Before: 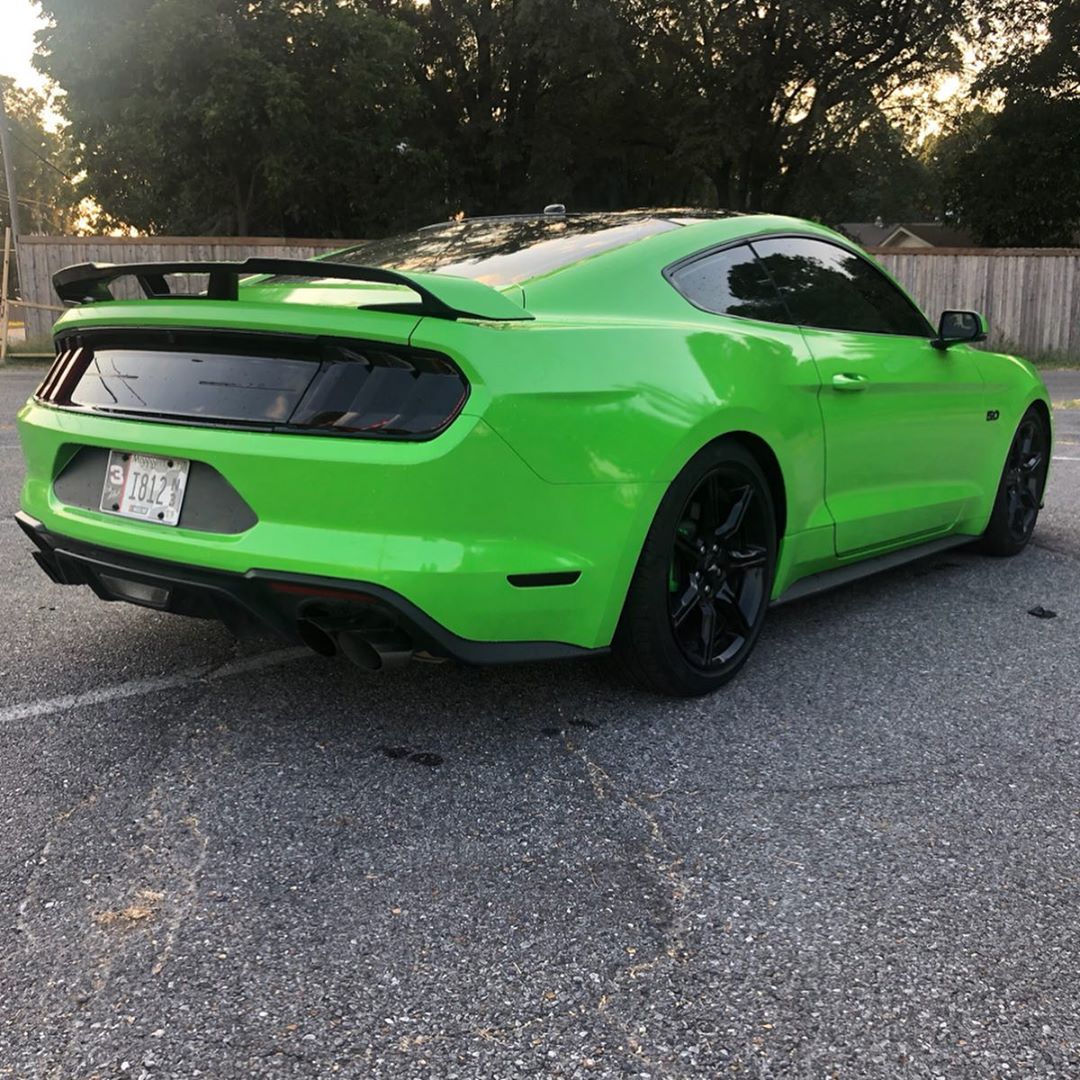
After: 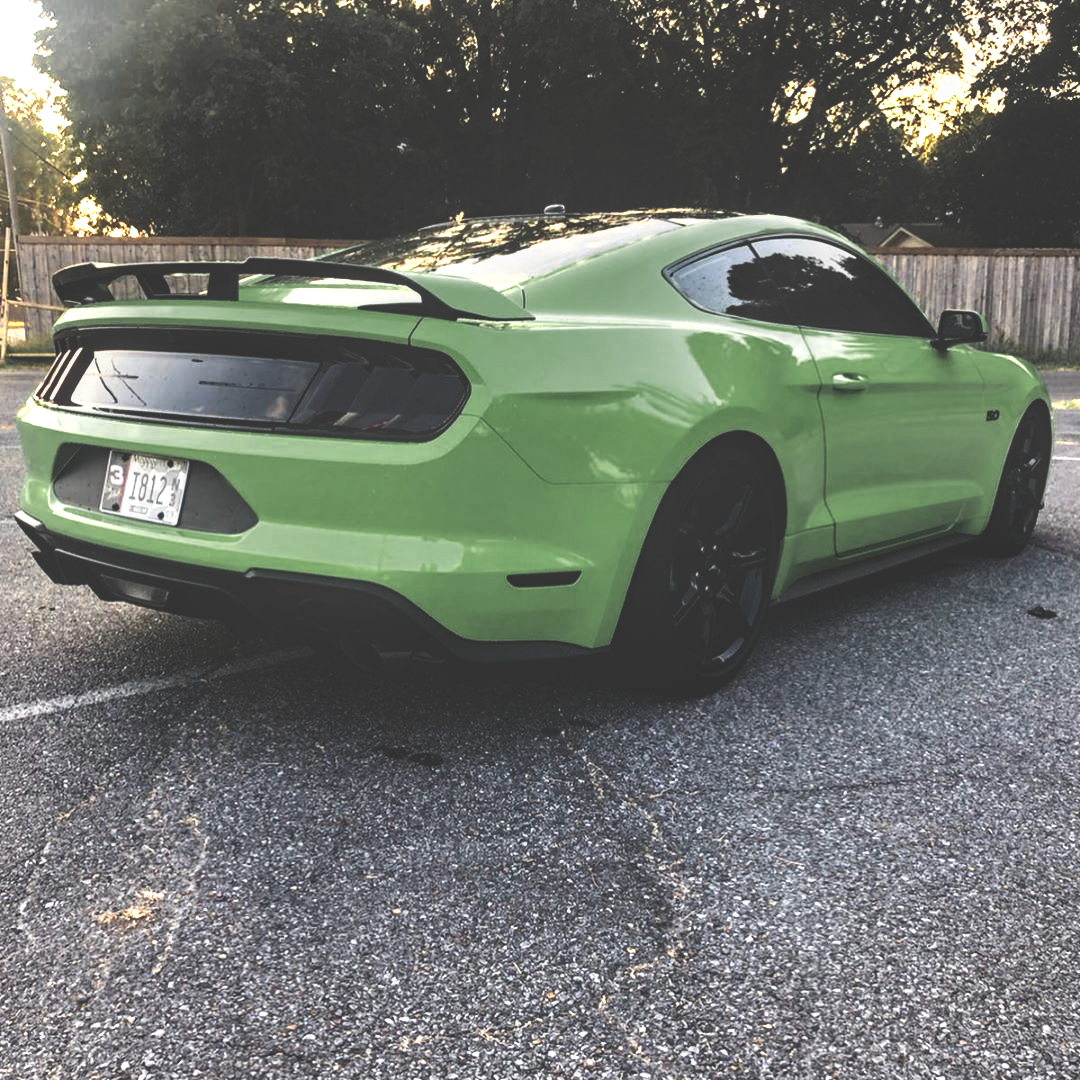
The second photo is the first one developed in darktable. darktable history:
local contrast: on, module defaults
base curve: curves: ch0 [(0, 0.036) (0.007, 0.037) (0.604, 0.887) (1, 1)], preserve colors none
color zones: curves: ch0 [(0.004, 0.306) (0.107, 0.448) (0.252, 0.656) (0.41, 0.398) (0.595, 0.515) (0.768, 0.628)]; ch1 [(0.07, 0.323) (0.151, 0.452) (0.252, 0.608) (0.346, 0.221) (0.463, 0.189) (0.61, 0.368) (0.735, 0.395) (0.921, 0.412)]; ch2 [(0, 0.476) (0.132, 0.512) (0.243, 0.512) (0.397, 0.48) (0.522, 0.376) (0.634, 0.536) (0.761, 0.46)]
